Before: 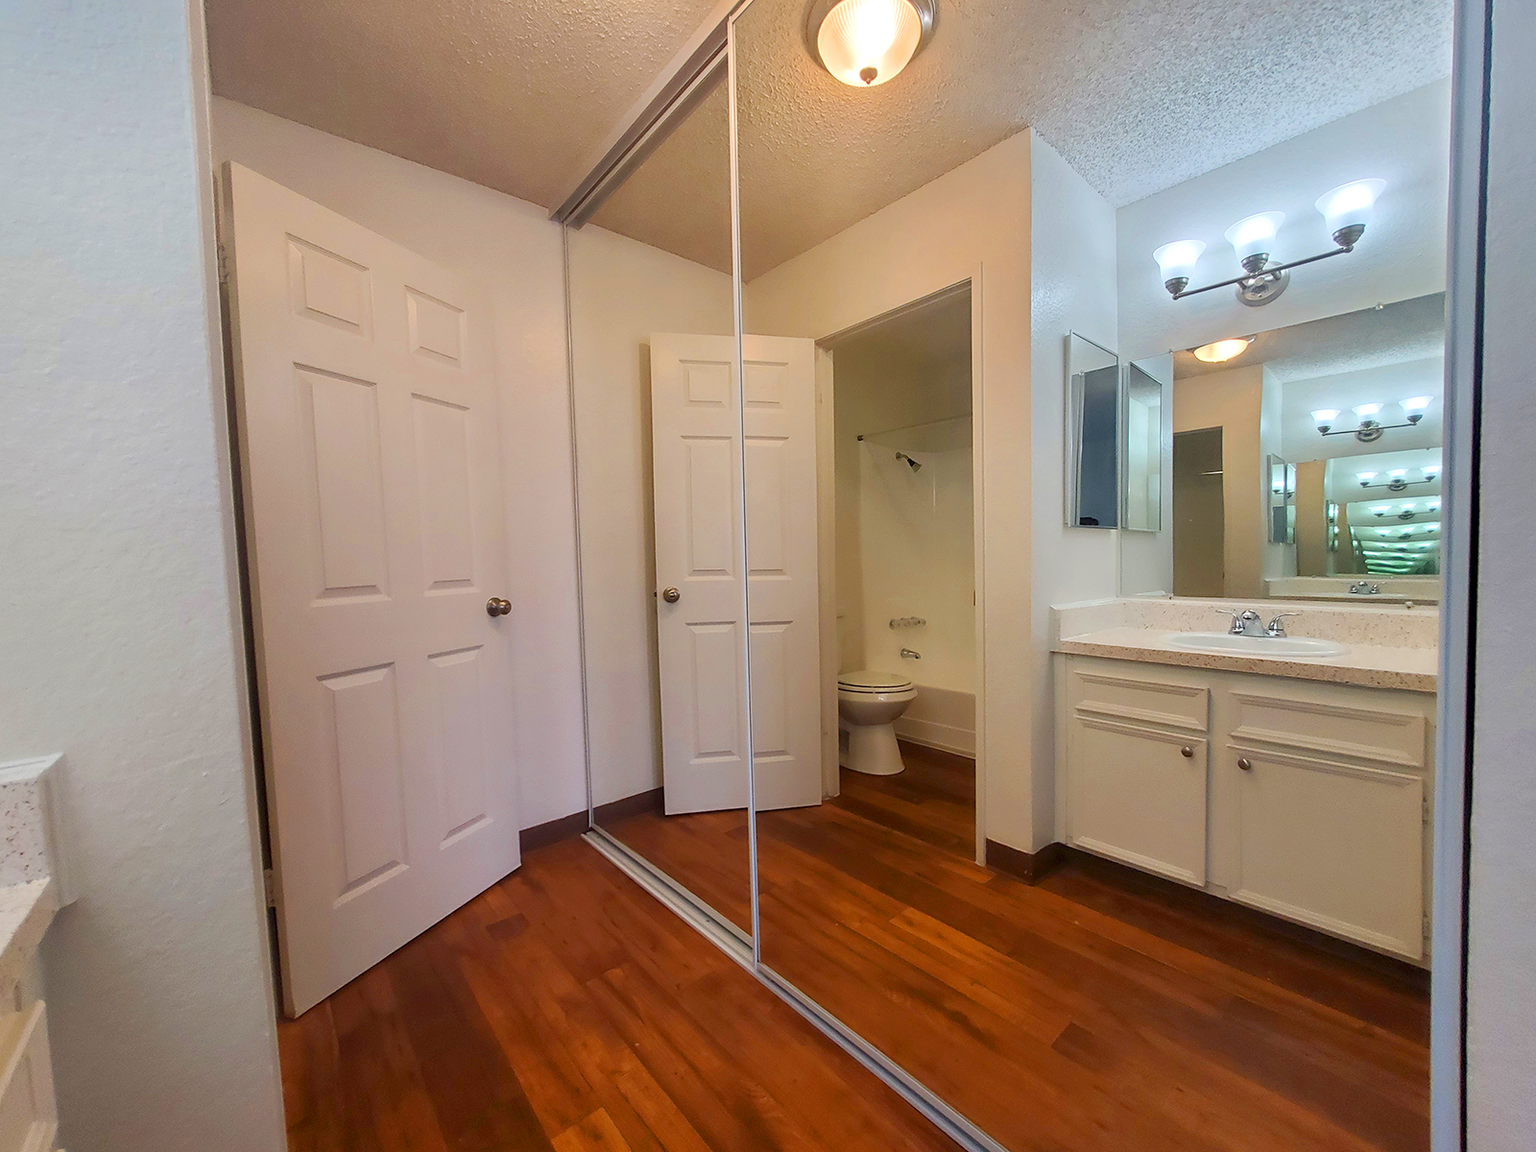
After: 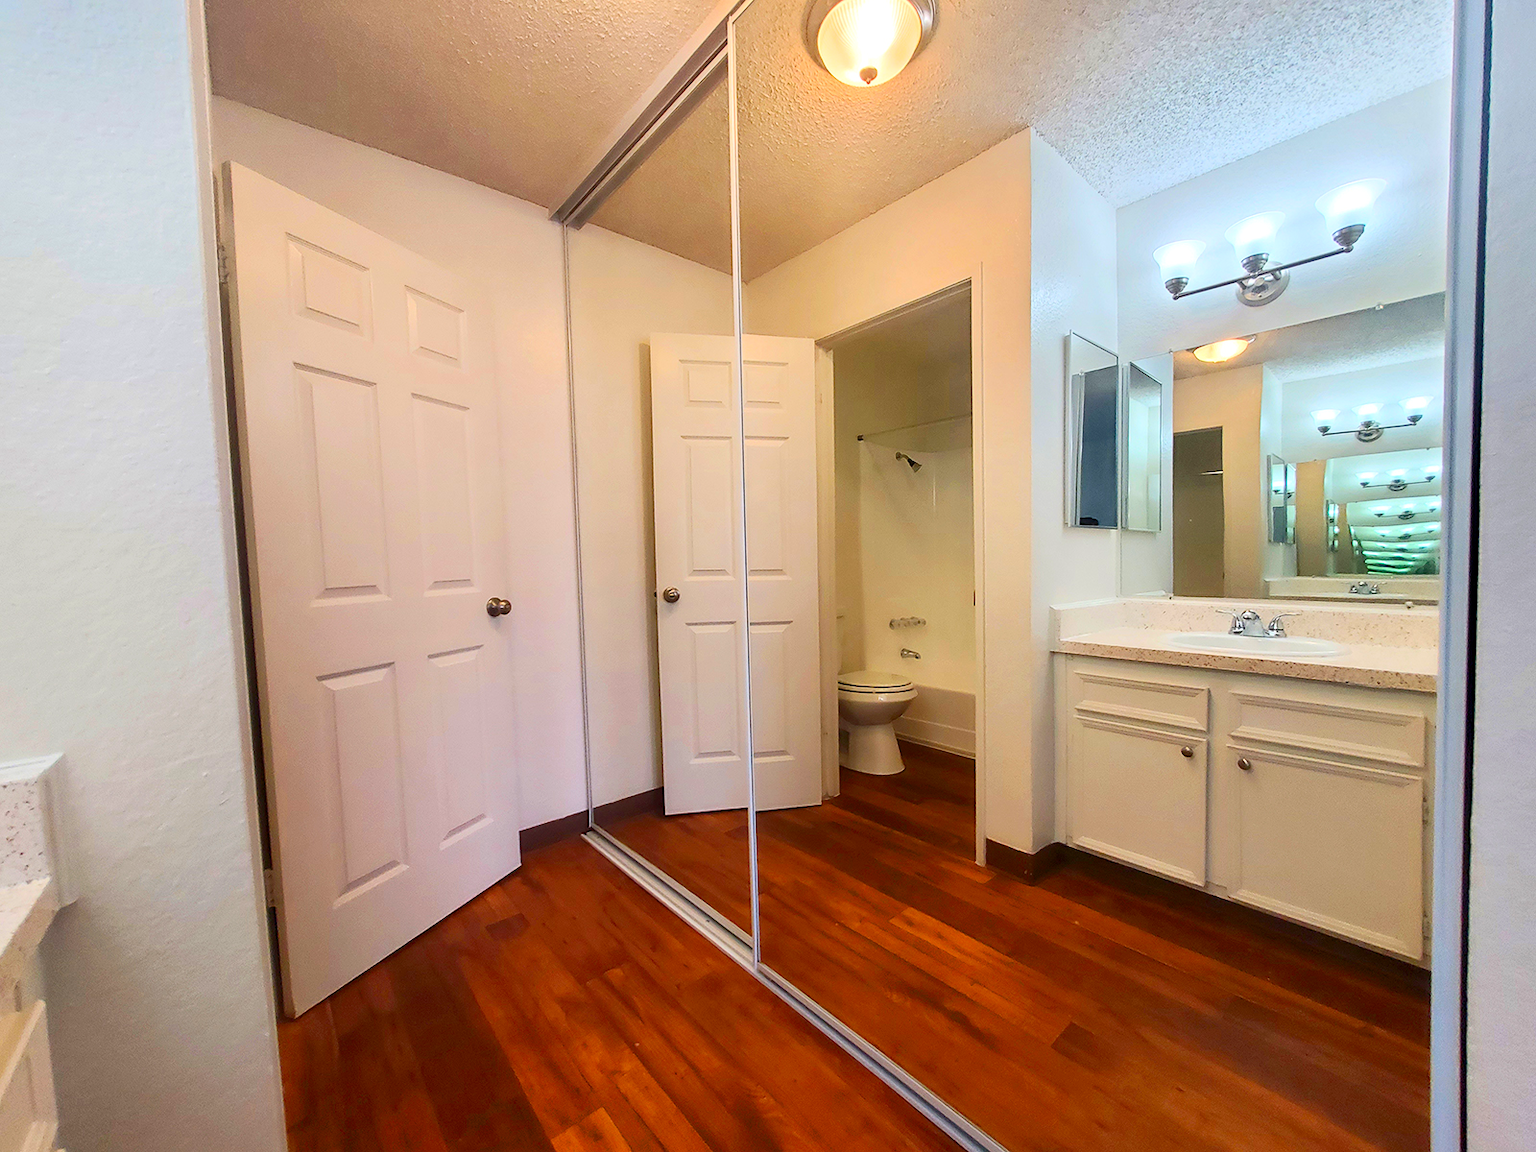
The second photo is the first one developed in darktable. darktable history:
contrast brightness saturation: contrast 0.227, brightness 0.104, saturation 0.293
